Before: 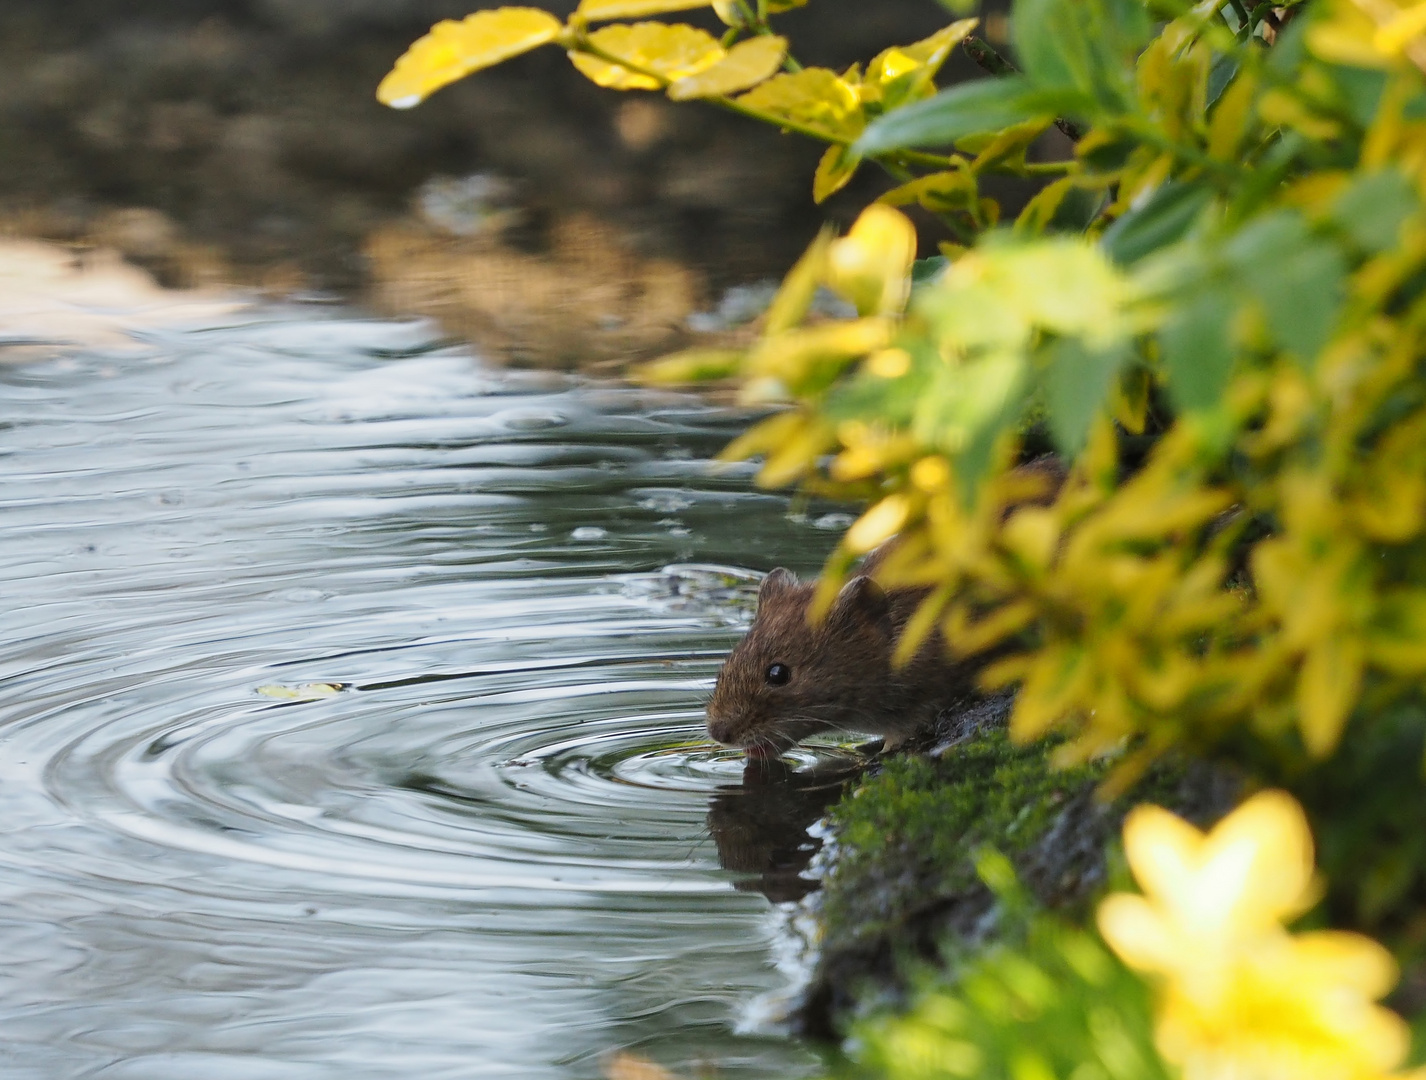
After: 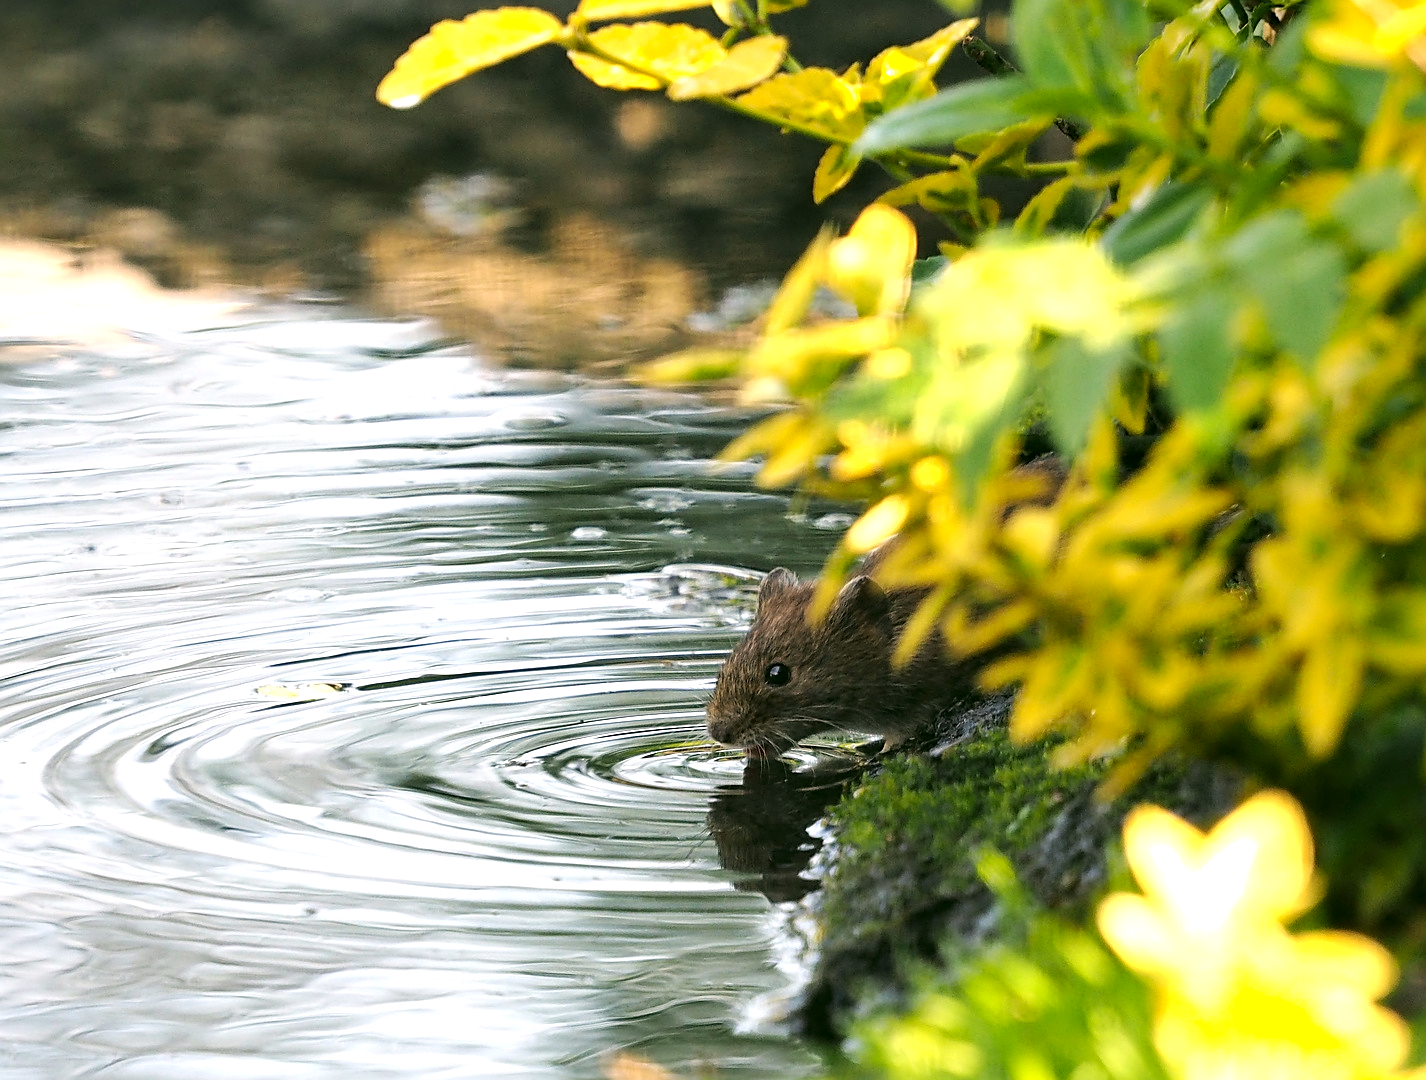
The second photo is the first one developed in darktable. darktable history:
color correction: highlights a* 4.07, highlights b* 4.98, shadows a* -7.79, shadows b* 4.82
tone equalizer: -8 EV -0.761 EV, -7 EV -0.695 EV, -6 EV -0.589 EV, -5 EV -0.424 EV, -3 EV 0.387 EV, -2 EV 0.6 EV, -1 EV 0.691 EV, +0 EV 0.758 EV
sharpen: on, module defaults
